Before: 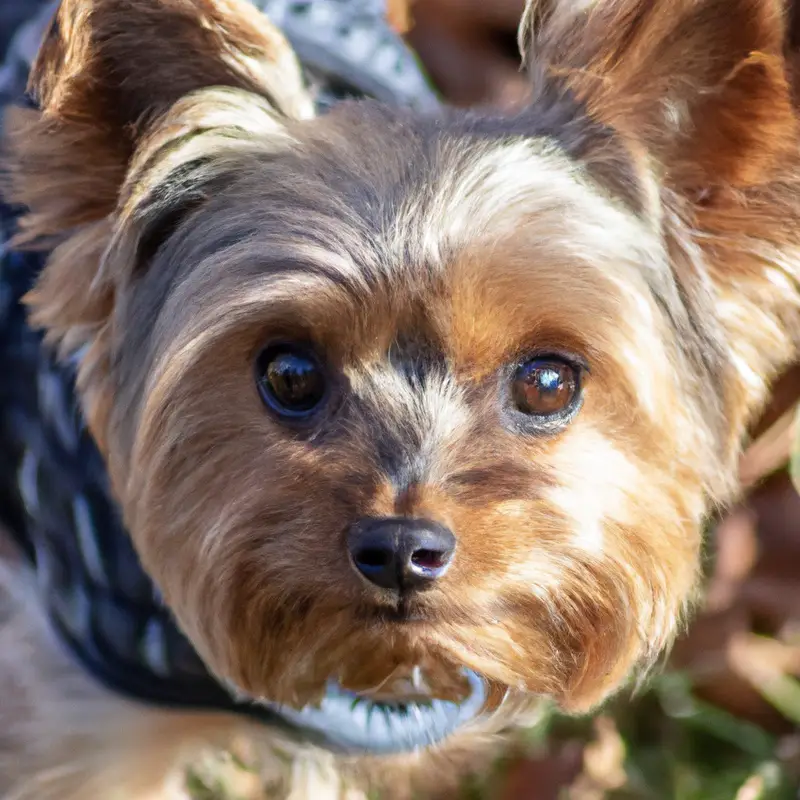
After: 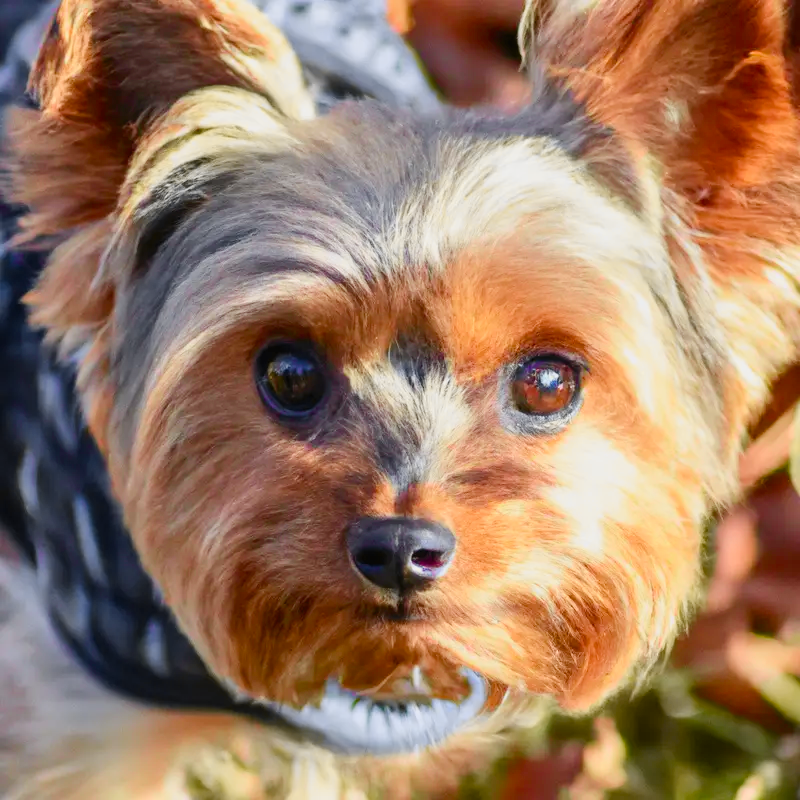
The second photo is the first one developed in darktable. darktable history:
tone curve: curves: ch0 [(0, 0.017) (0.239, 0.277) (0.508, 0.593) (0.826, 0.855) (1, 0.945)]; ch1 [(0, 0) (0.401, 0.42) (0.442, 0.47) (0.492, 0.498) (0.511, 0.504) (0.555, 0.586) (0.681, 0.739) (1, 1)]; ch2 [(0, 0) (0.411, 0.433) (0.5, 0.504) (0.545, 0.574) (1, 1)], color space Lab, independent channels, preserve colors none
color balance rgb: perceptual saturation grading › global saturation 20%, perceptual saturation grading › highlights -25%, perceptual saturation grading › shadows 25%
